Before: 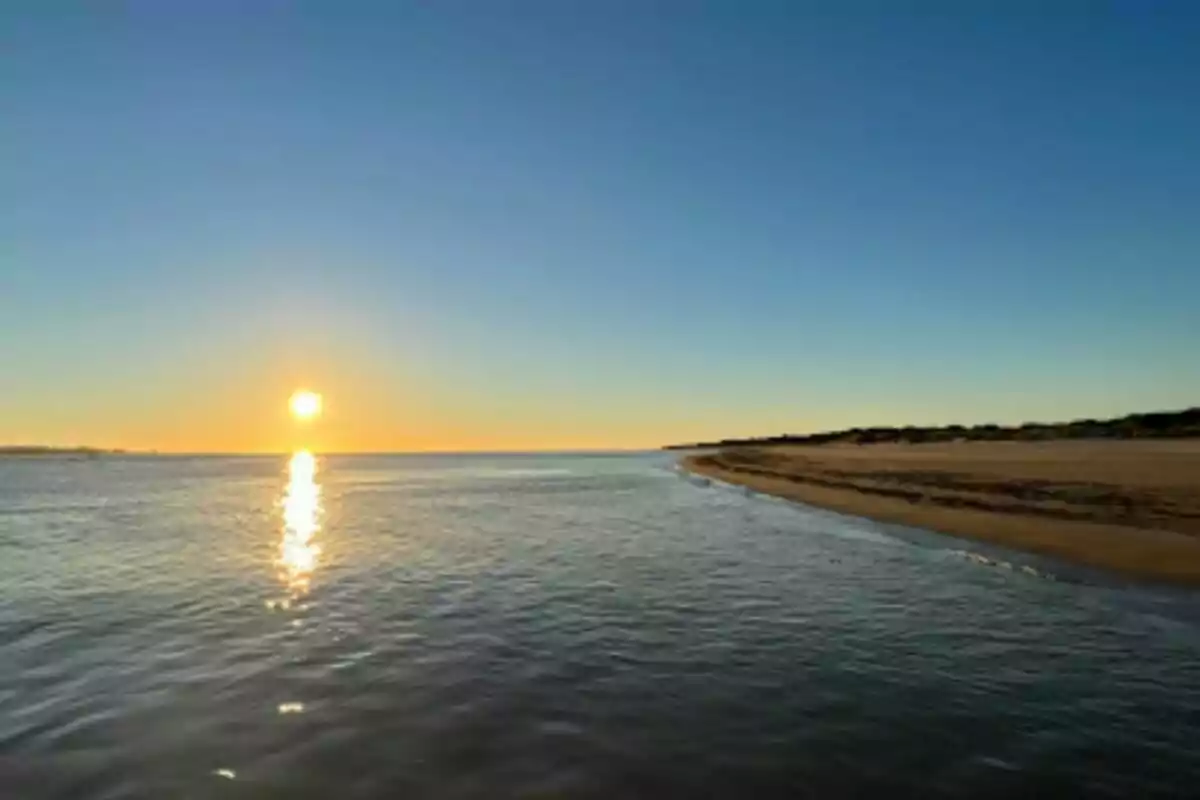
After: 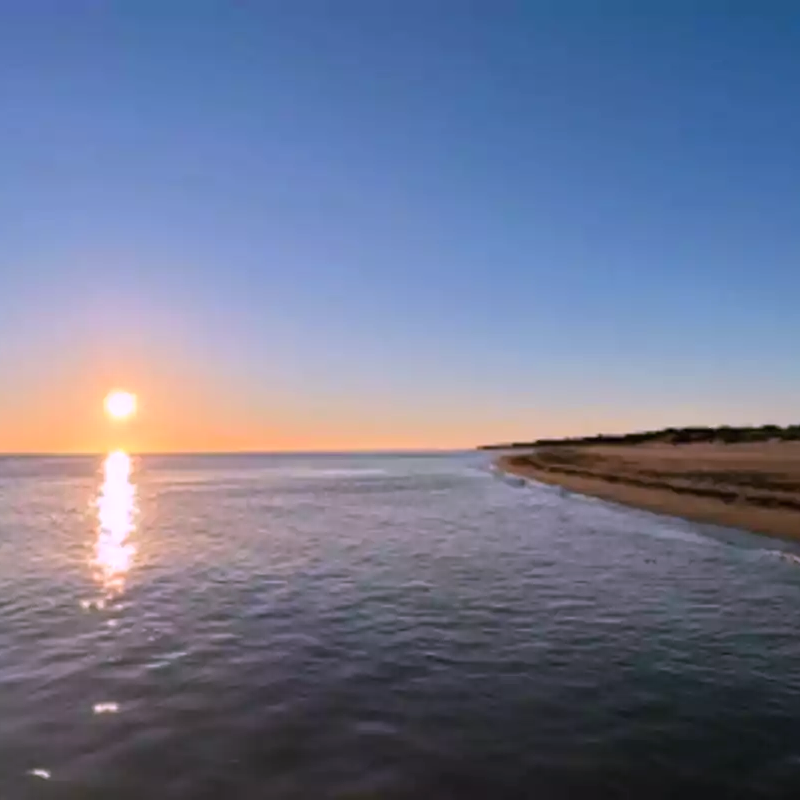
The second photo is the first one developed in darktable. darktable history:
color correction: highlights a* 15.46, highlights b* -20.56
crop and rotate: left 15.446%, right 17.836%
